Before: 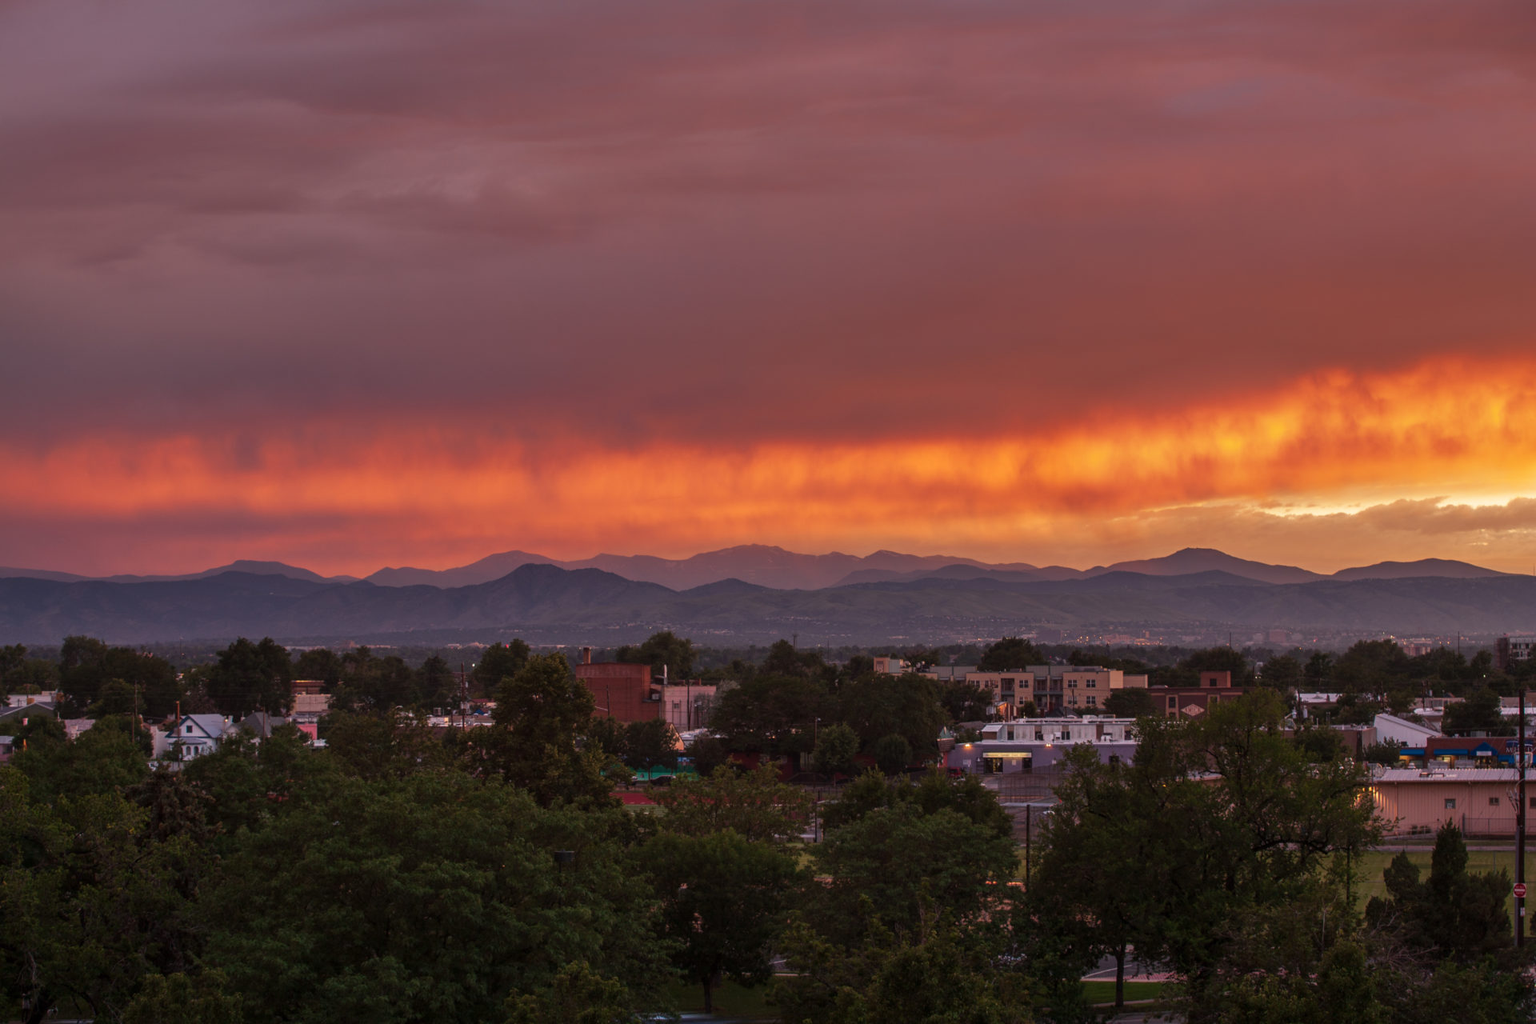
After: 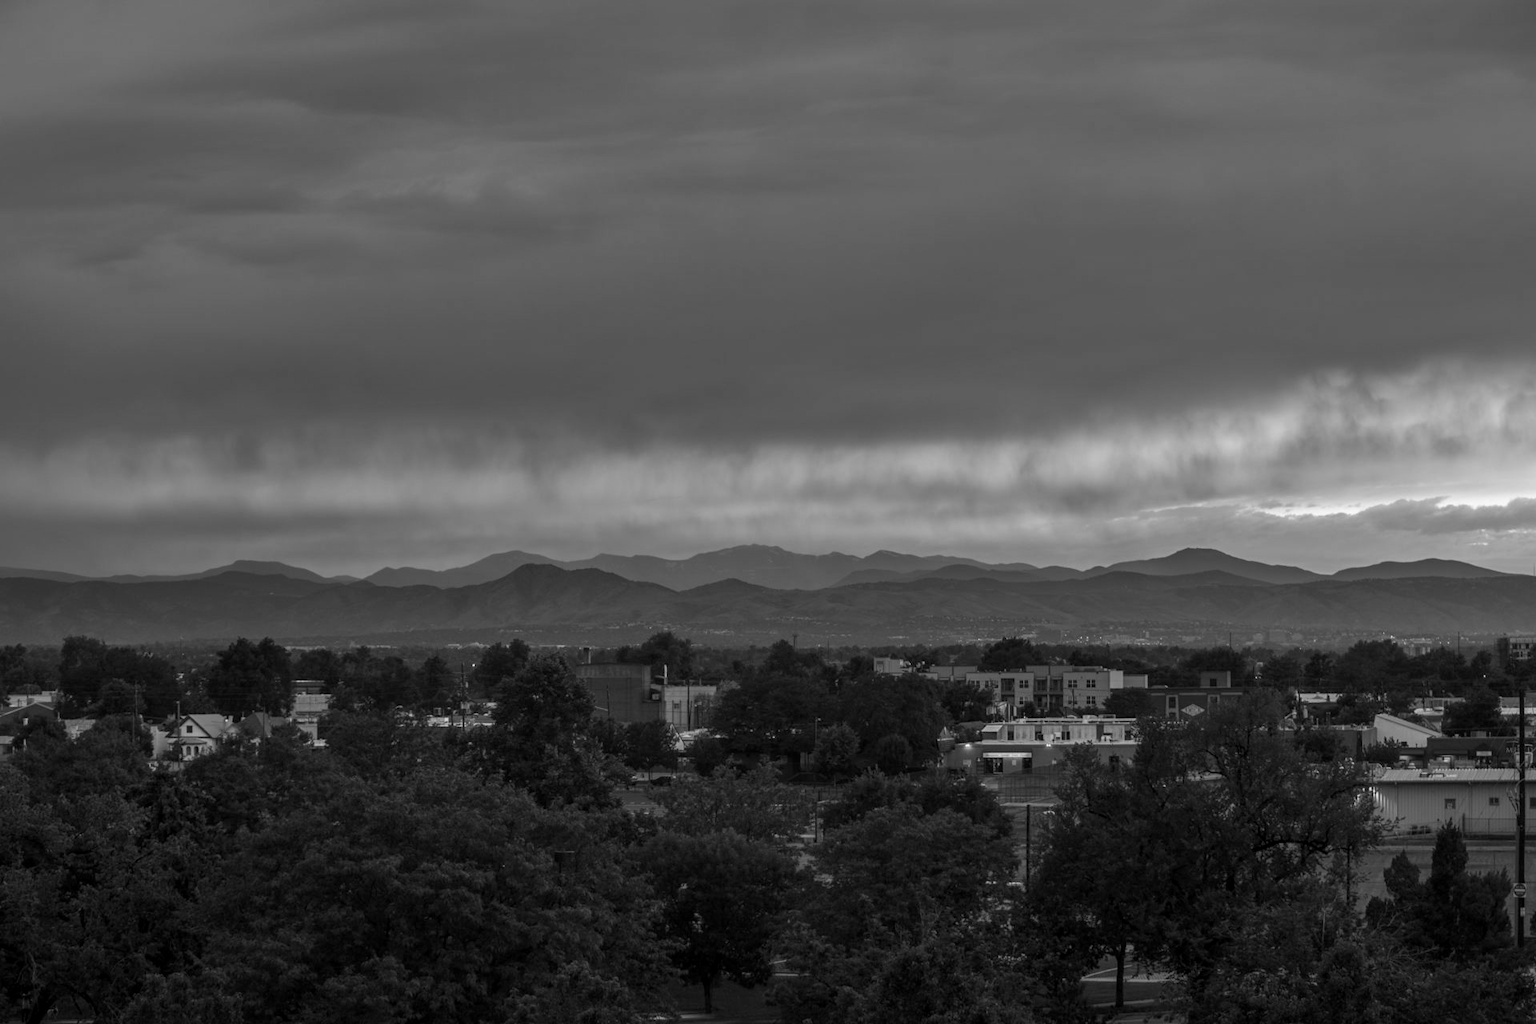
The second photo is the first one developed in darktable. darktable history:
local contrast: highlights 100%, shadows 100%, detail 120%, midtone range 0.2
monochrome: on, module defaults
